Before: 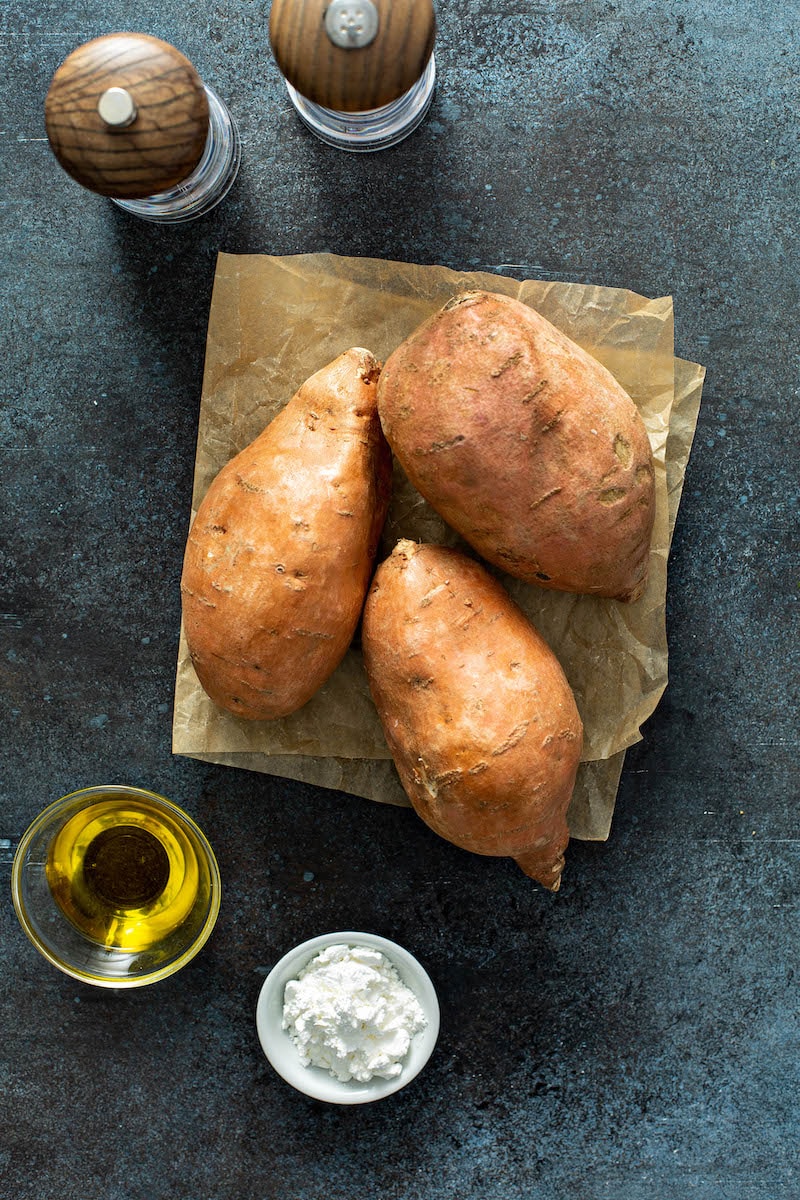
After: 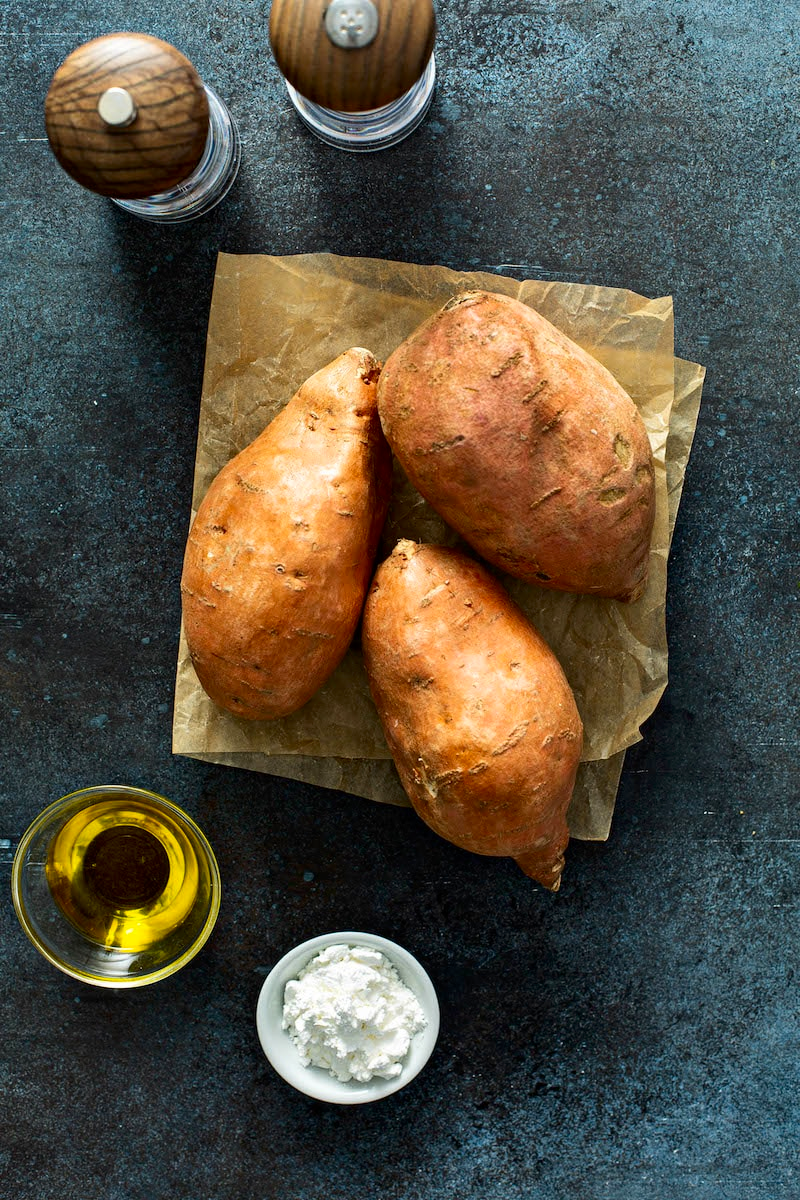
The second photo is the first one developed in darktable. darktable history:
contrast brightness saturation: contrast 0.132, brightness -0.048, saturation 0.162
